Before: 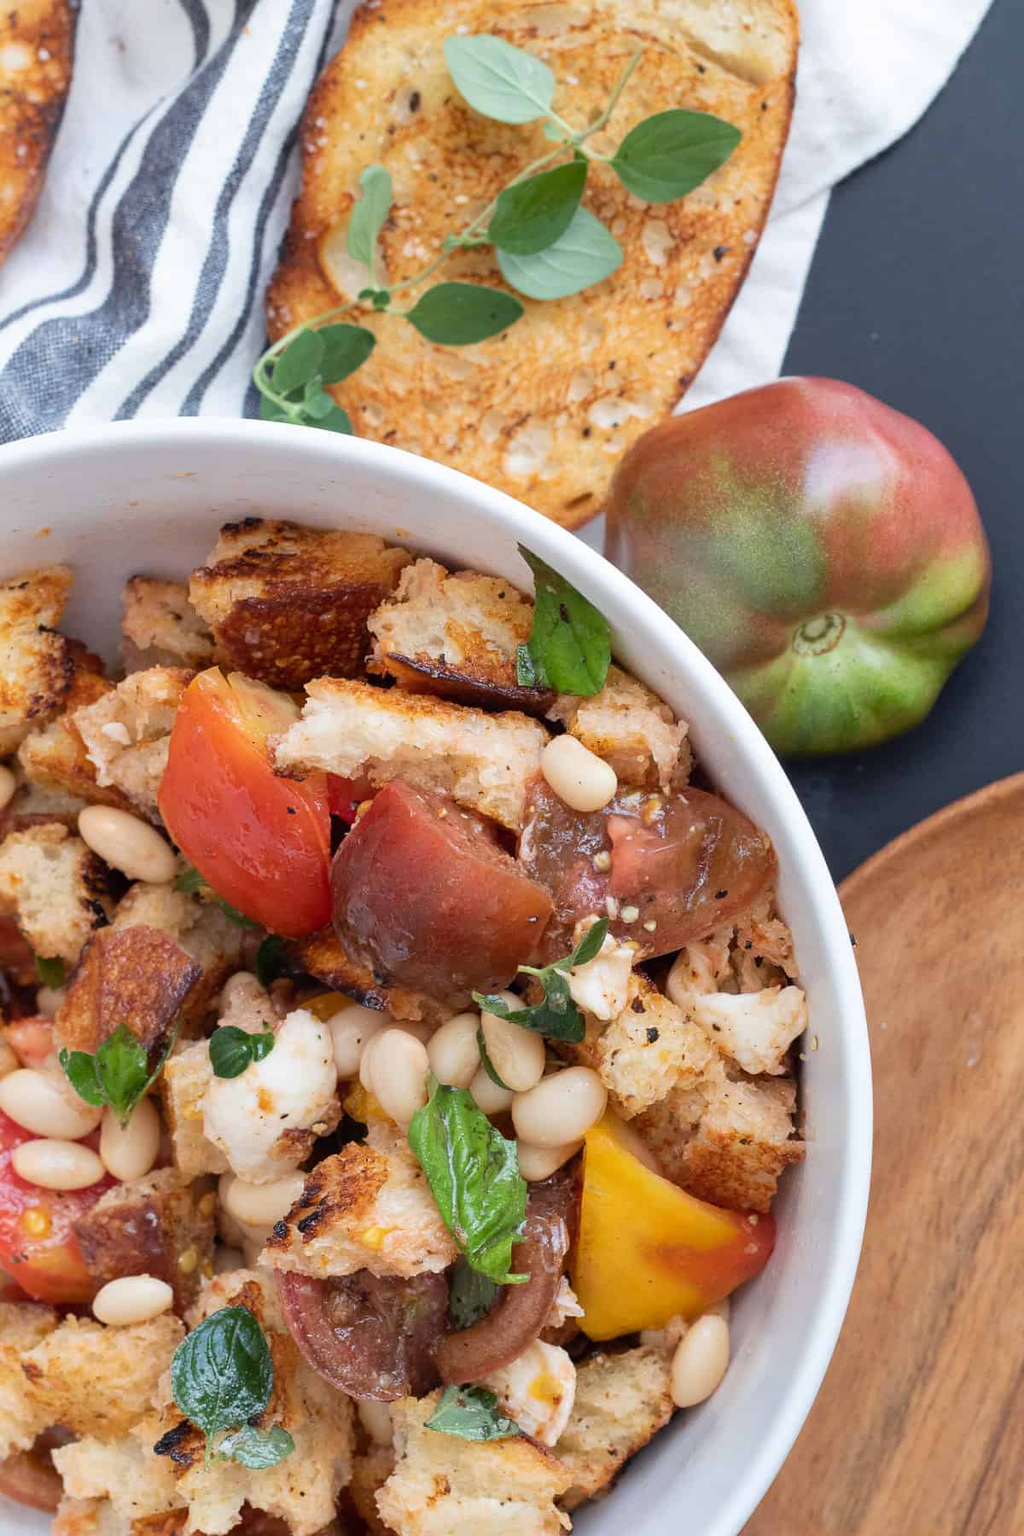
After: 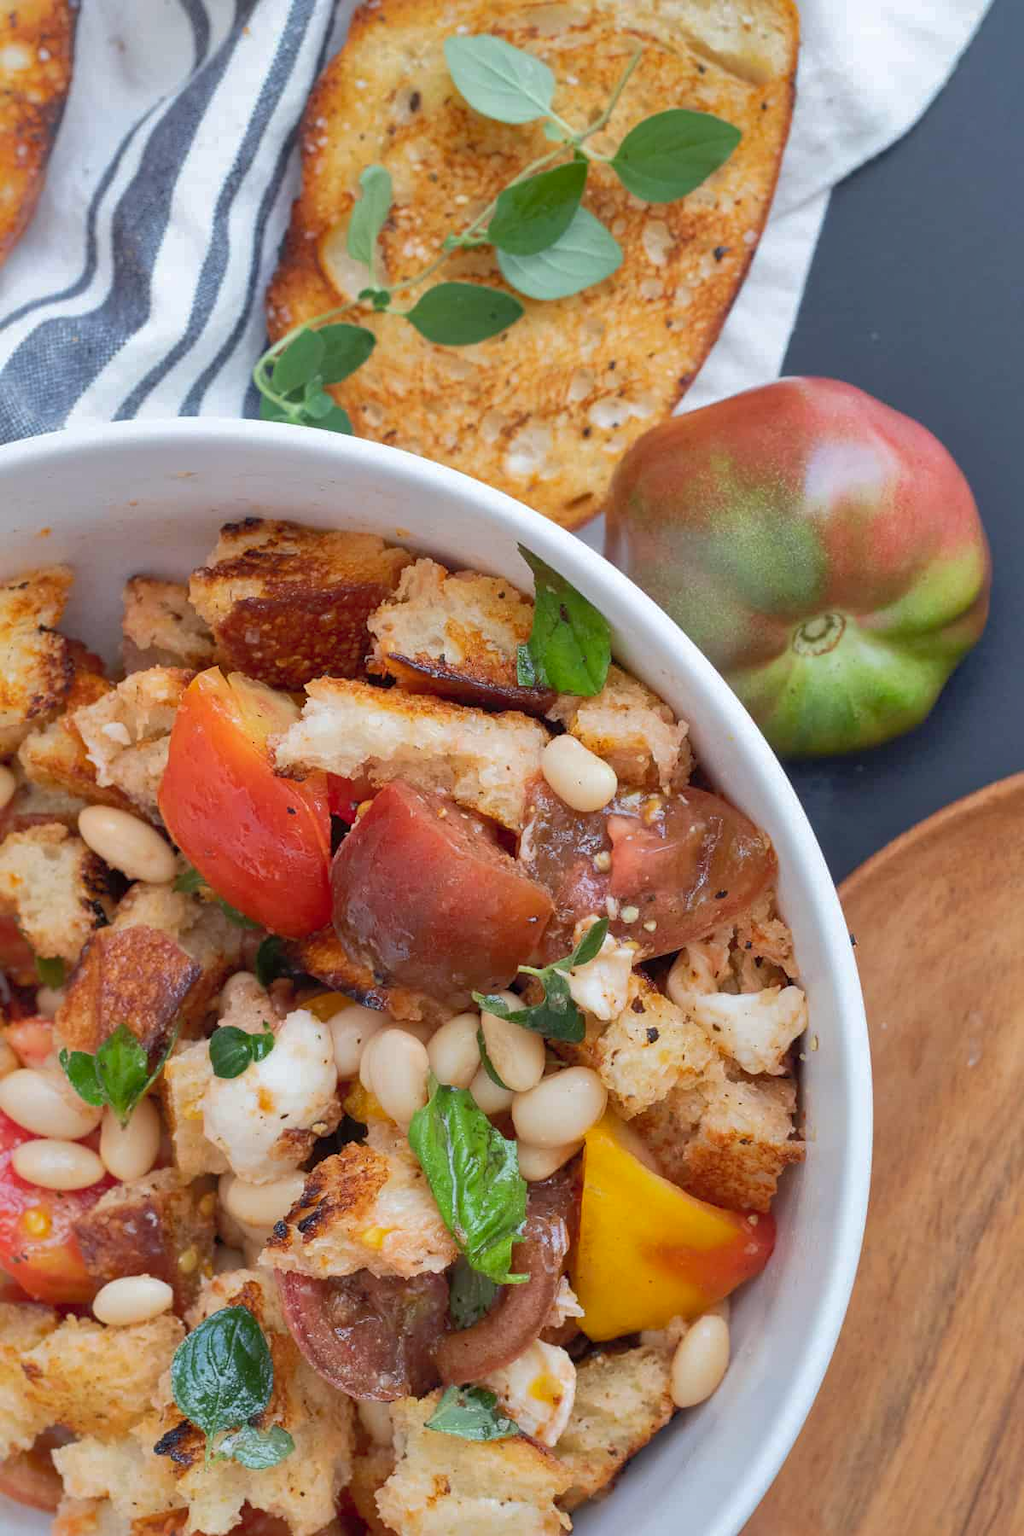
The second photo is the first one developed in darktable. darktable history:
shadows and highlights: shadows 60, highlights -60
white balance: red 0.986, blue 1.01
contrast brightness saturation: contrast 0.04, saturation 0.07
exposure: compensate exposure bias true, compensate highlight preservation false
